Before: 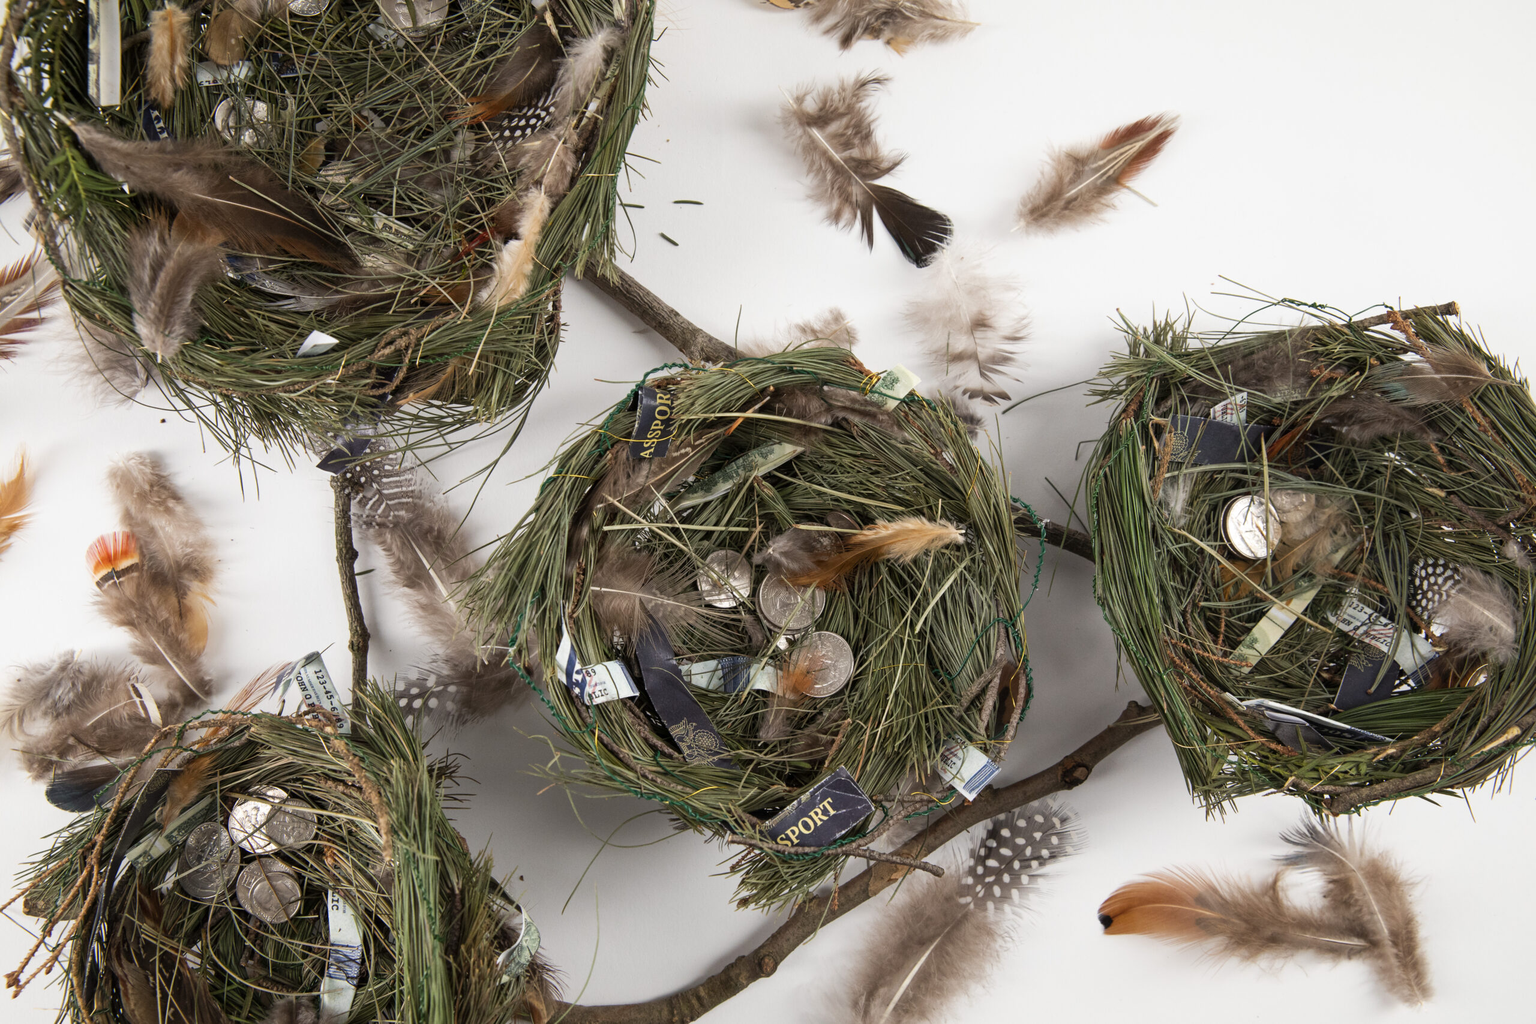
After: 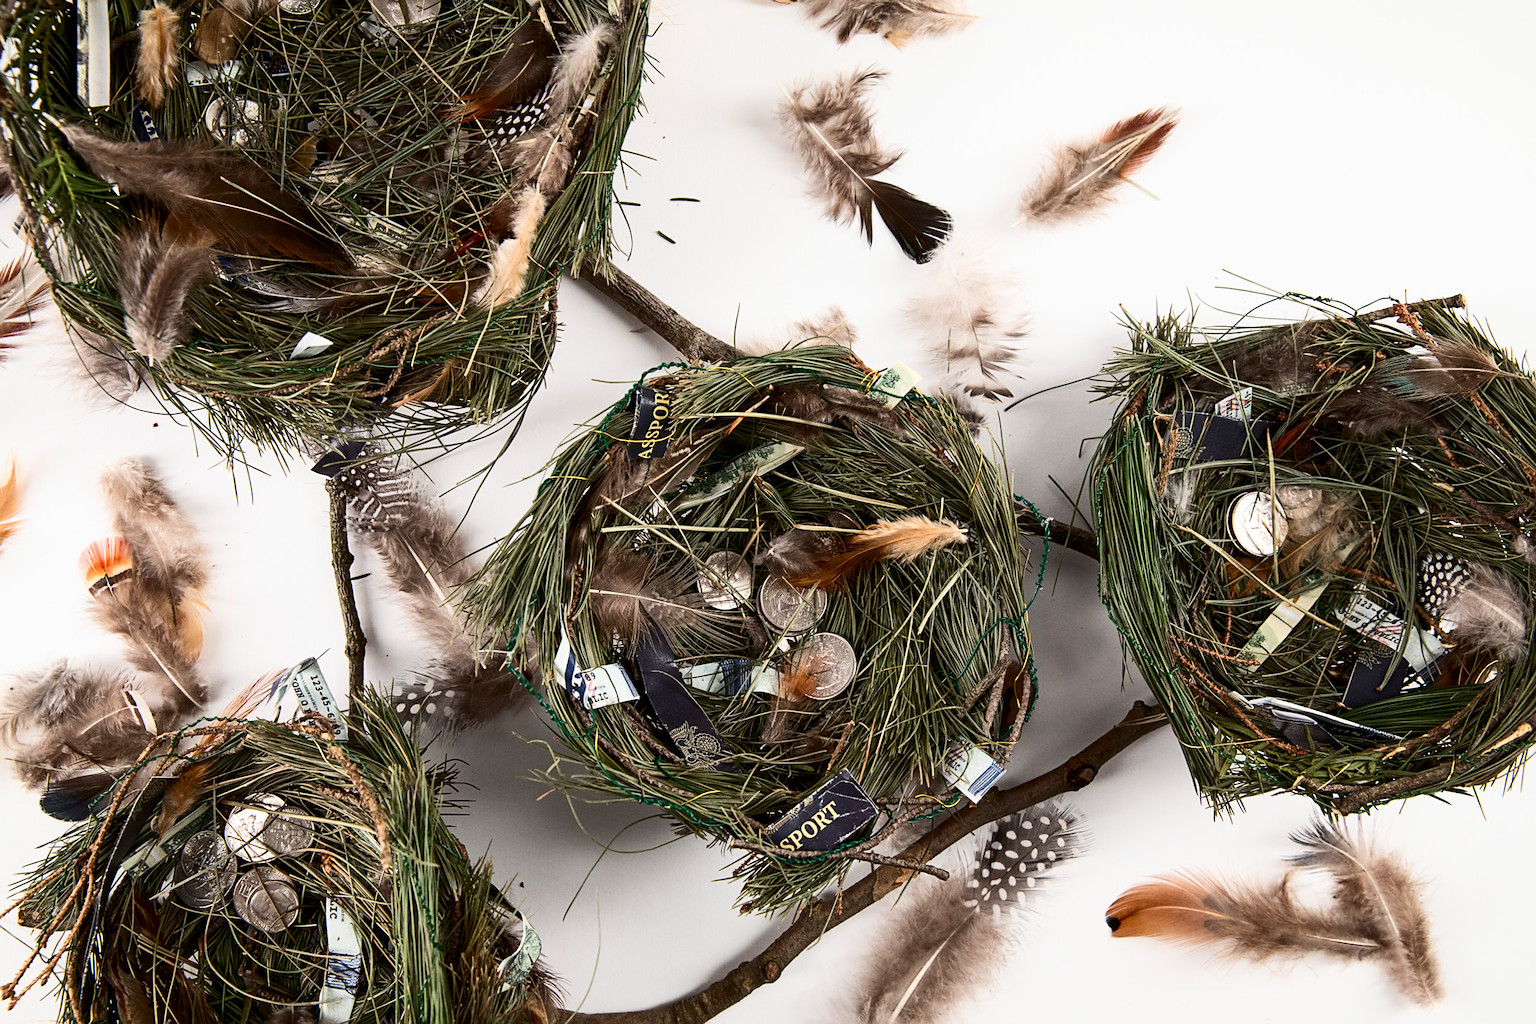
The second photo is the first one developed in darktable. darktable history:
contrast brightness saturation: contrast 0.28
sharpen: on, module defaults
rotate and perspective: rotation -0.45°, automatic cropping original format, crop left 0.008, crop right 0.992, crop top 0.012, crop bottom 0.988
